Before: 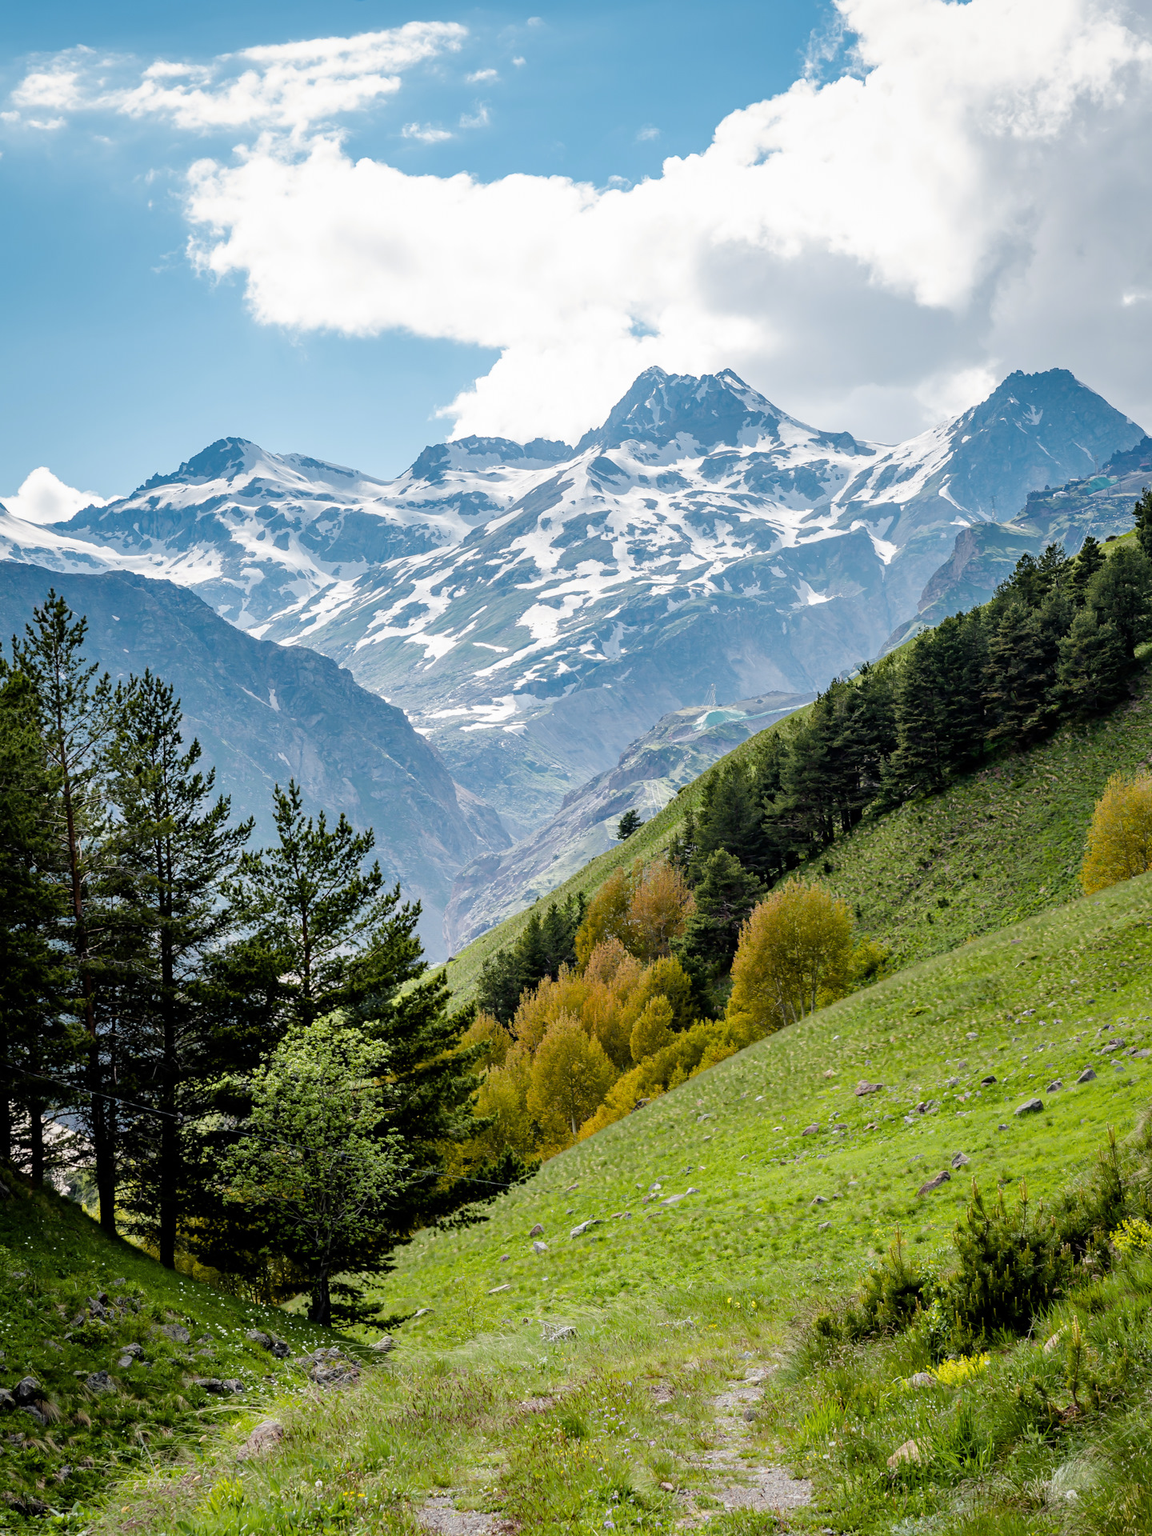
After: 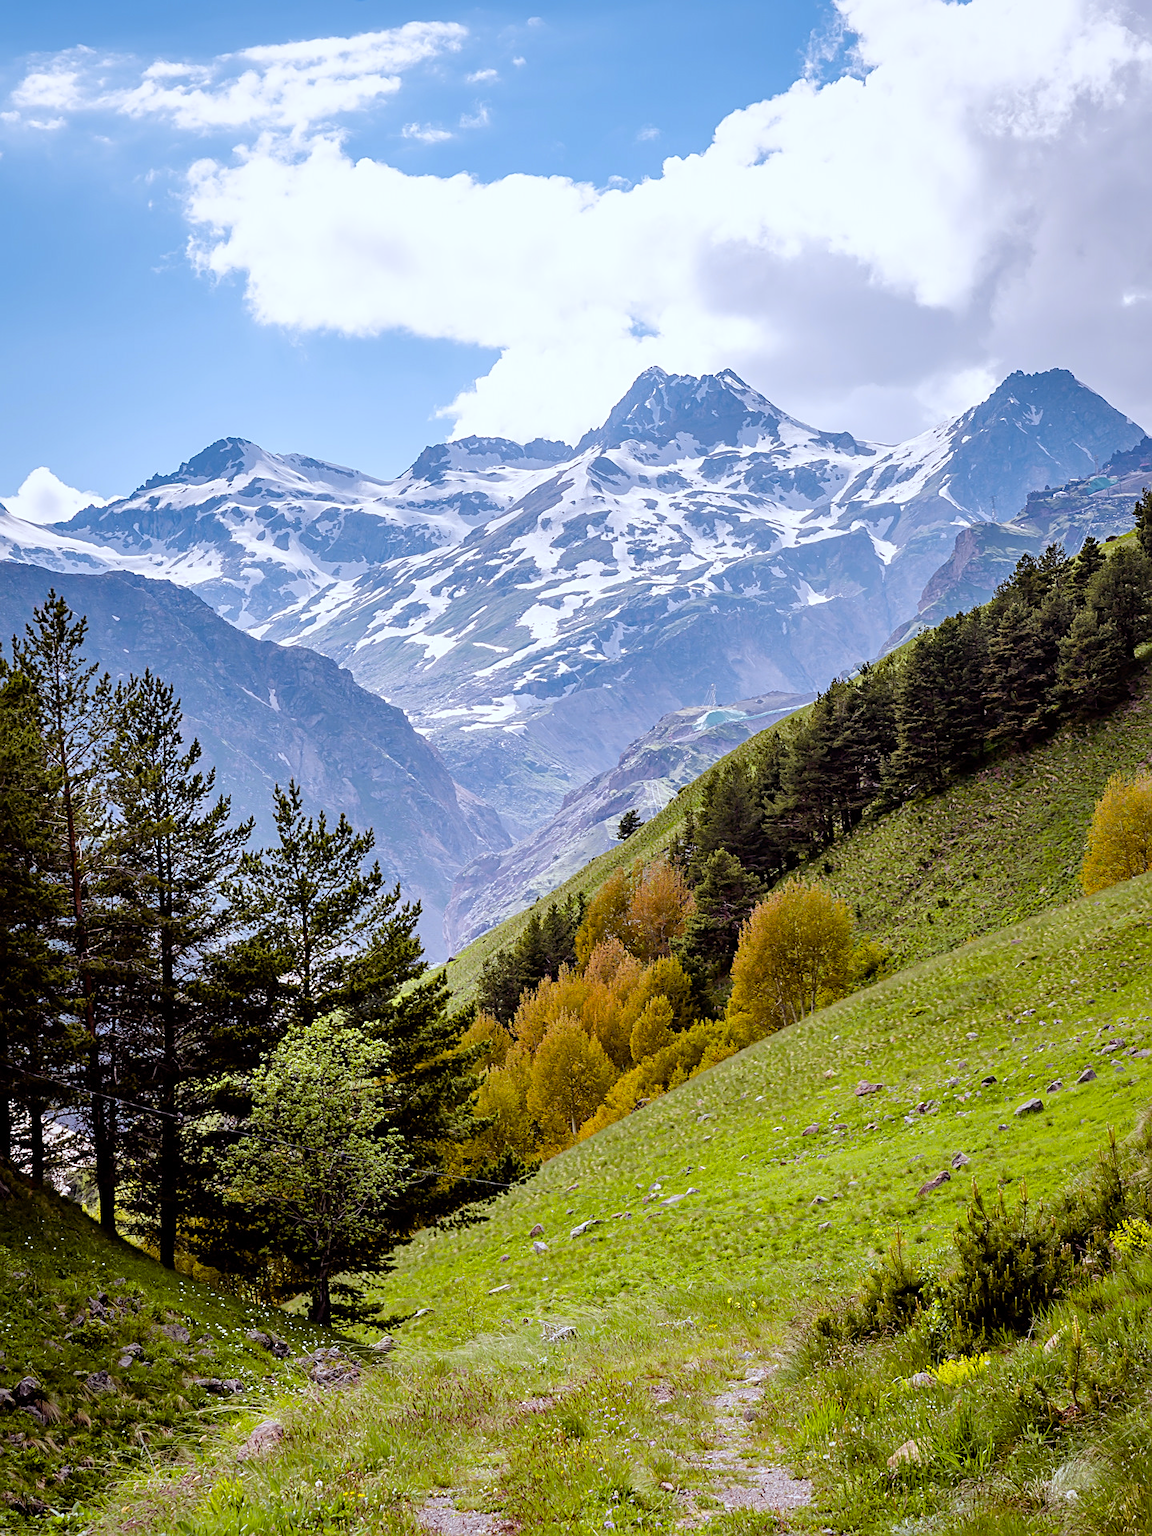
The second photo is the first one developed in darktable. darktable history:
white balance: red 0.954, blue 1.079
sharpen: on, module defaults
contrast brightness saturation: contrast 0.04, saturation 0.16
rgb levels: mode RGB, independent channels, levels [[0, 0.474, 1], [0, 0.5, 1], [0, 0.5, 1]]
